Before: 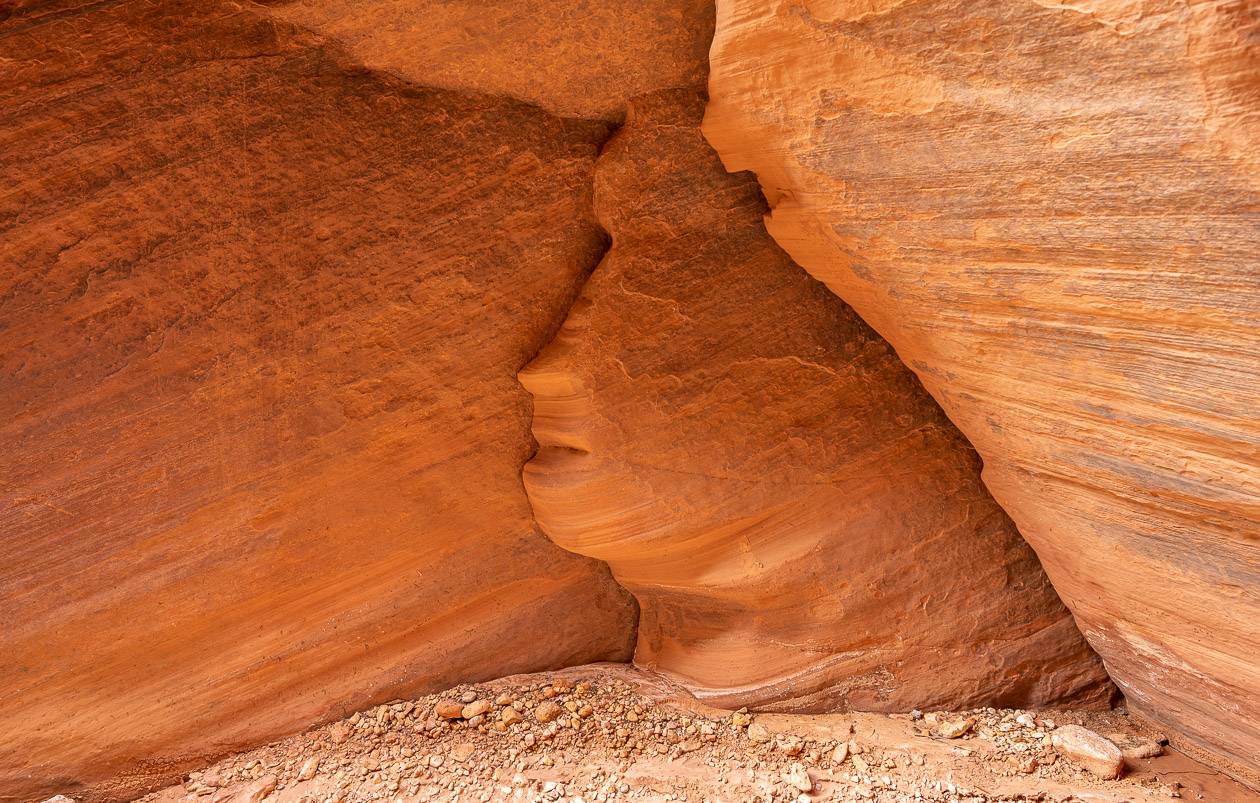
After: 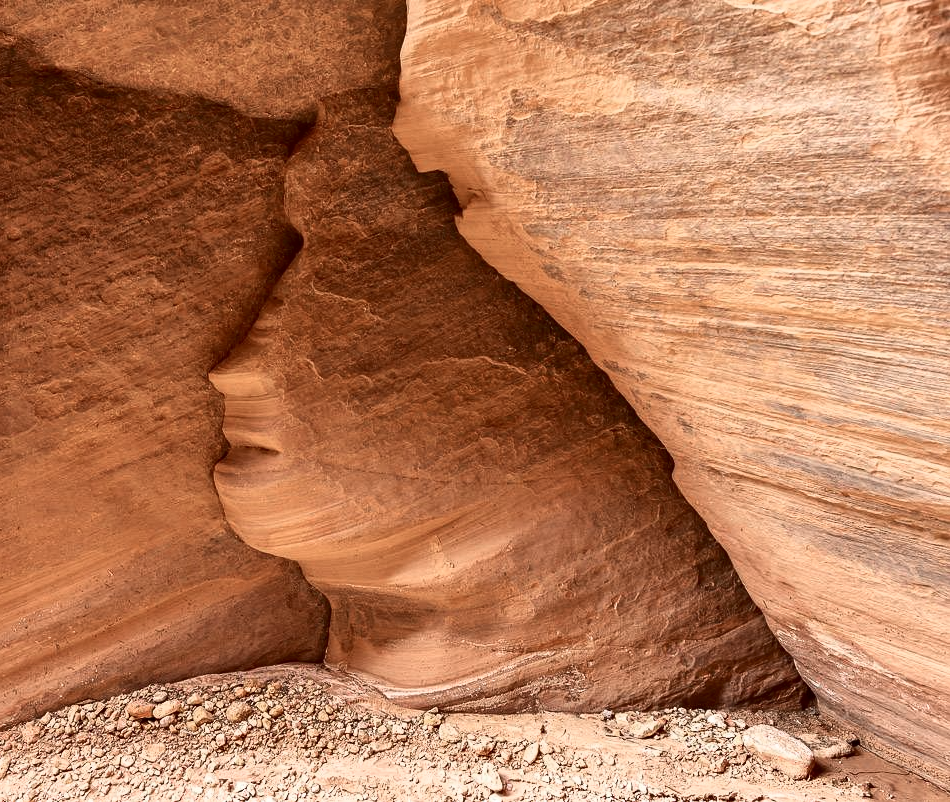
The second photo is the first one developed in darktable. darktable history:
white balance: red 1, blue 1
contrast brightness saturation: contrast 0.21, brightness -0.11, saturation 0.21
color zones: curves: ch0 [(0, 0.559) (0.153, 0.551) (0.229, 0.5) (0.429, 0.5) (0.571, 0.5) (0.714, 0.5) (0.857, 0.5) (1, 0.559)]; ch1 [(0, 0.417) (0.112, 0.336) (0.213, 0.26) (0.429, 0.34) (0.571, 0.35) (0.683, 0.331) (0.857, 0.344) (1, 0.417)]
crop and rotate: left 24.6%
